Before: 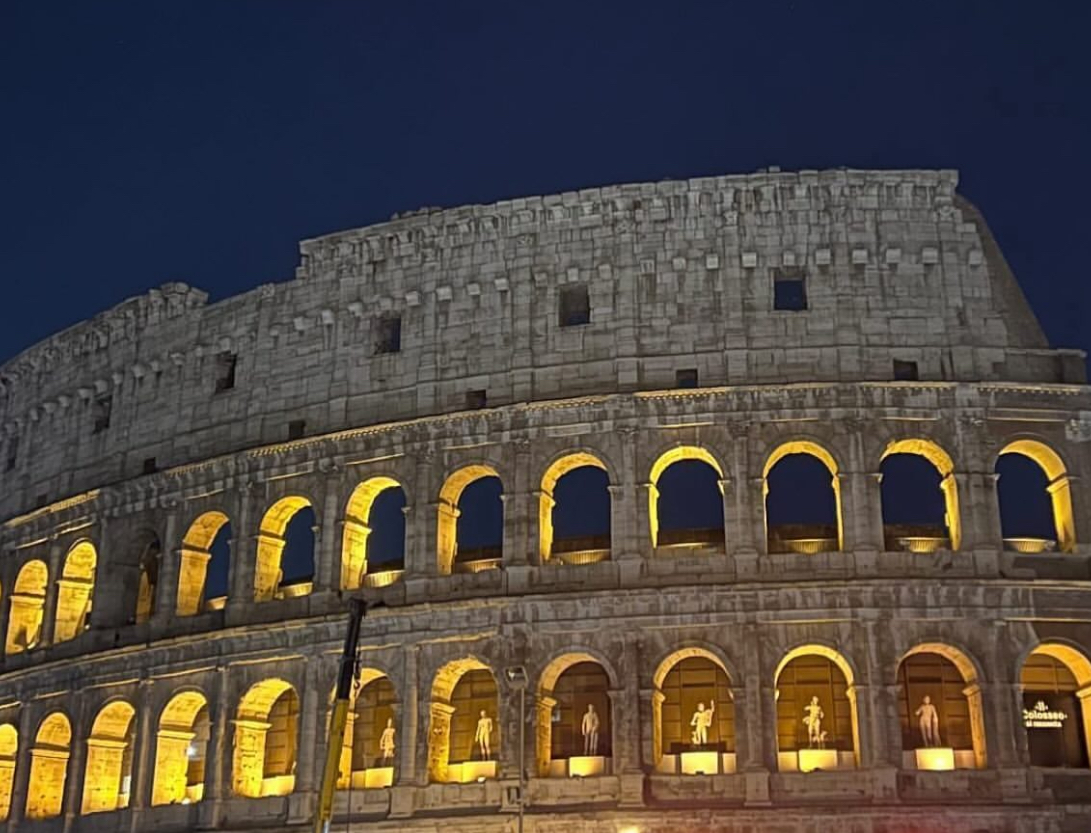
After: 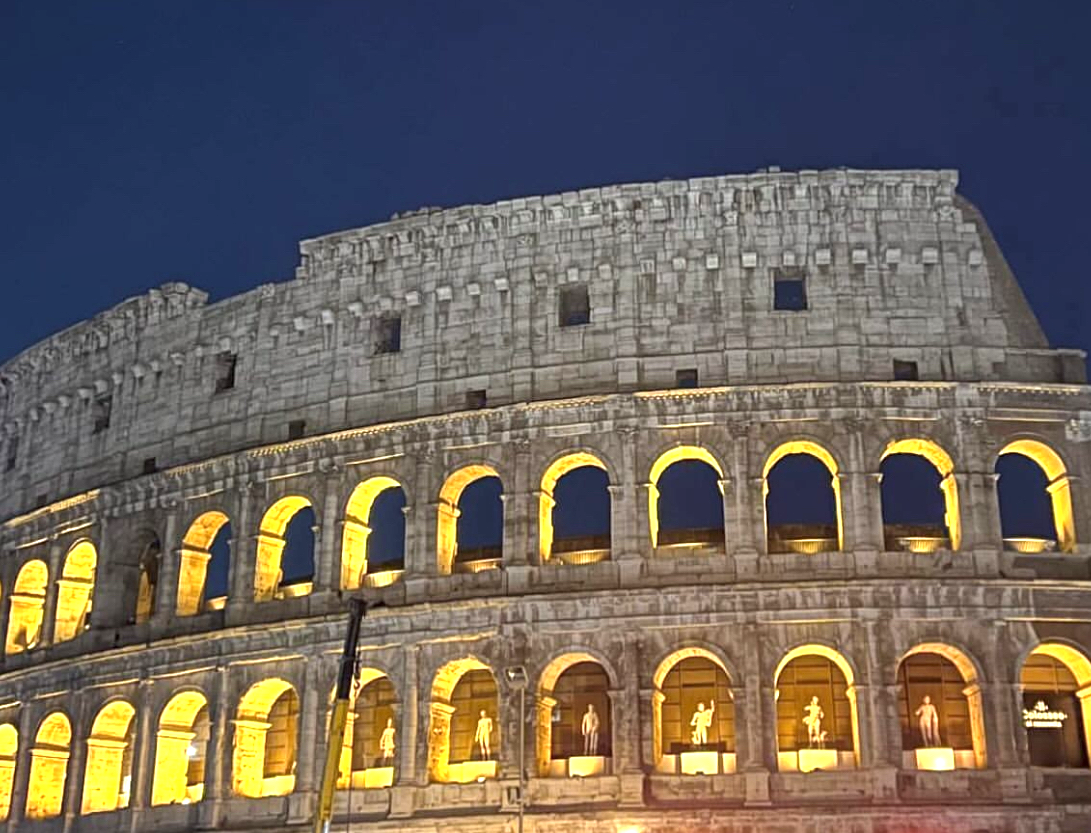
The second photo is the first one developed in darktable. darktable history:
local contrast: highlights 105%, shadows 98%, detail 119%, midtone range 0.2
exposure: black level correction 0, exposure 1 EV, compensate highlight preservation false
